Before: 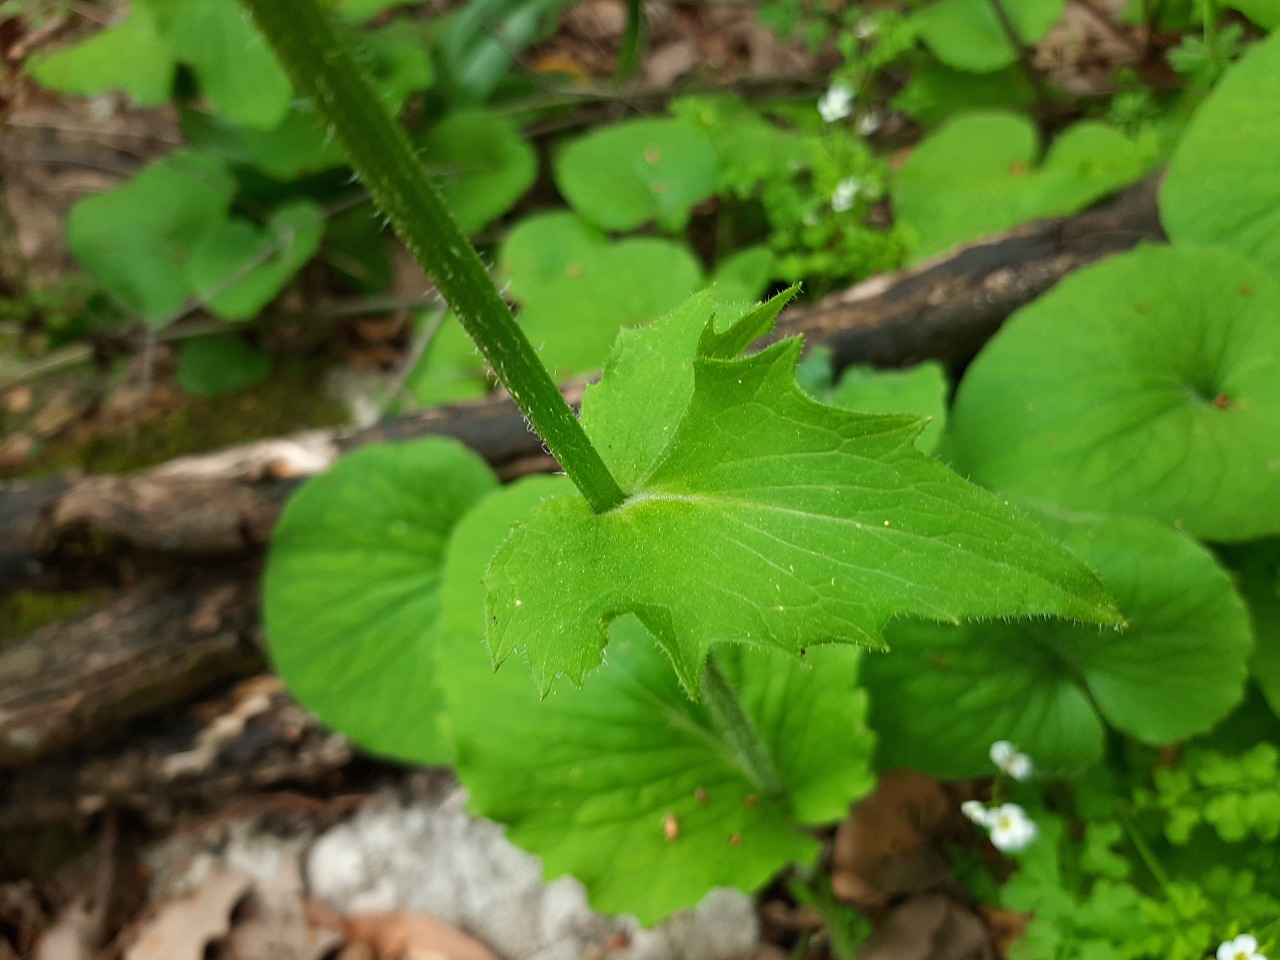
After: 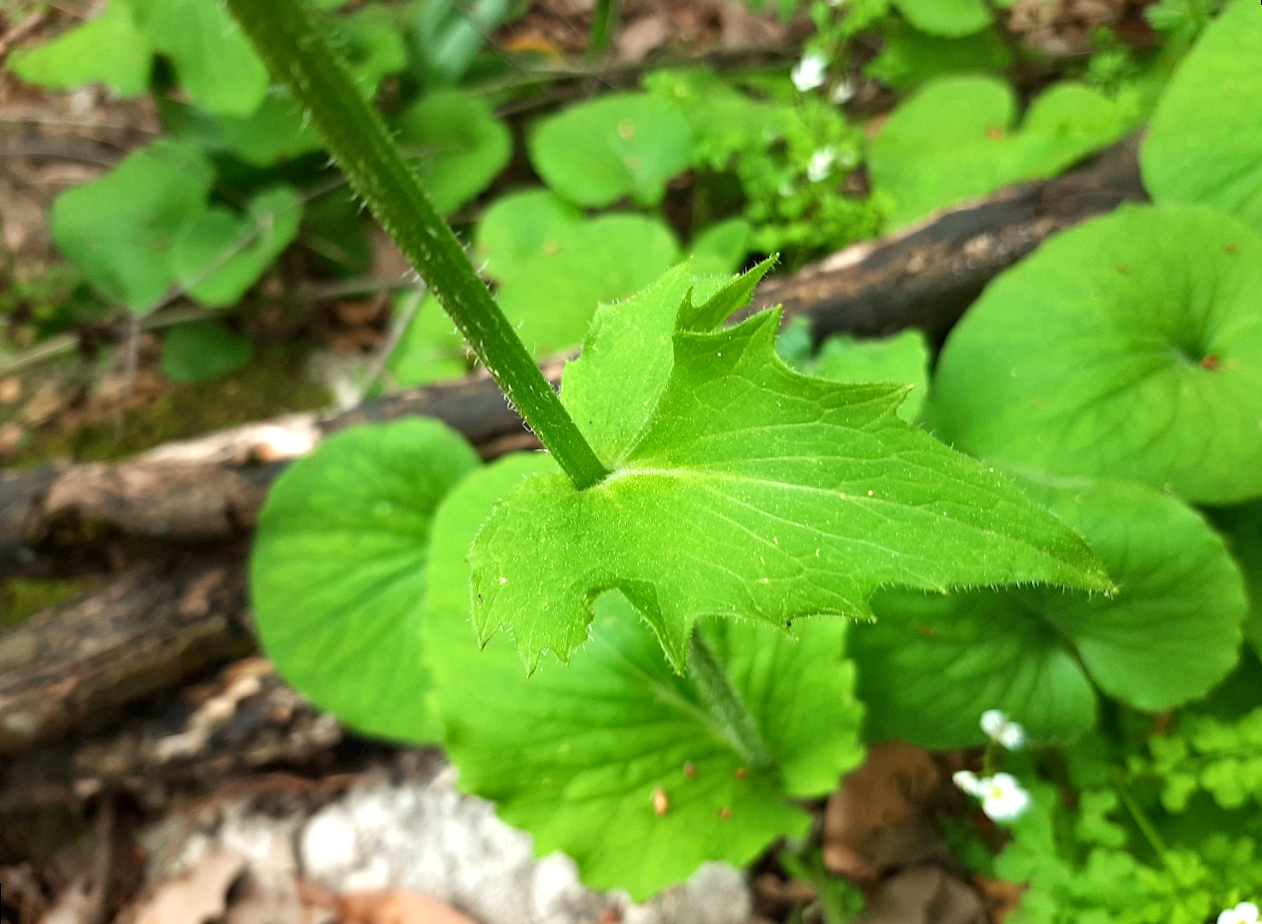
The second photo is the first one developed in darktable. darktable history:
local contrast: mode bilateral grid, contrast 20, coarseness 50, detail 120%, midtone range 0.2
rotate and perspective: rotation -1.32°, lens shift (horizontal) -0.031, crop left 0.015, crop right 0.985, crop top 0.047, crop bottom 0.982
exposure: black level correction 0, exposure 0.68 EV, compensate exposure bias true, compensate highlight preservation false
